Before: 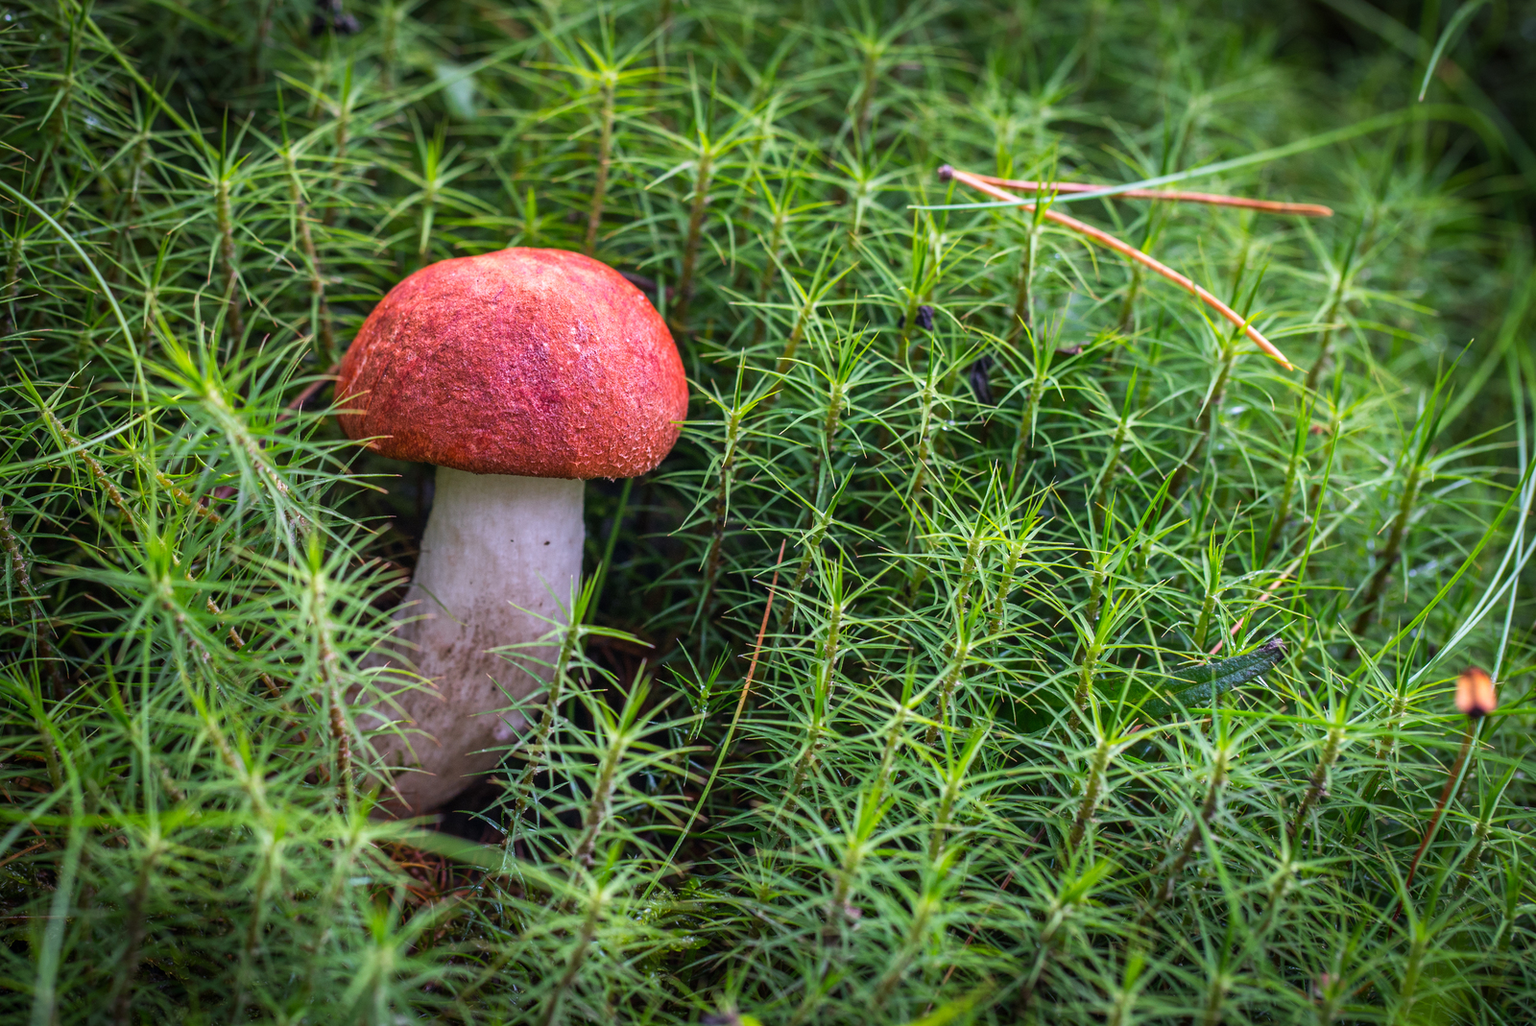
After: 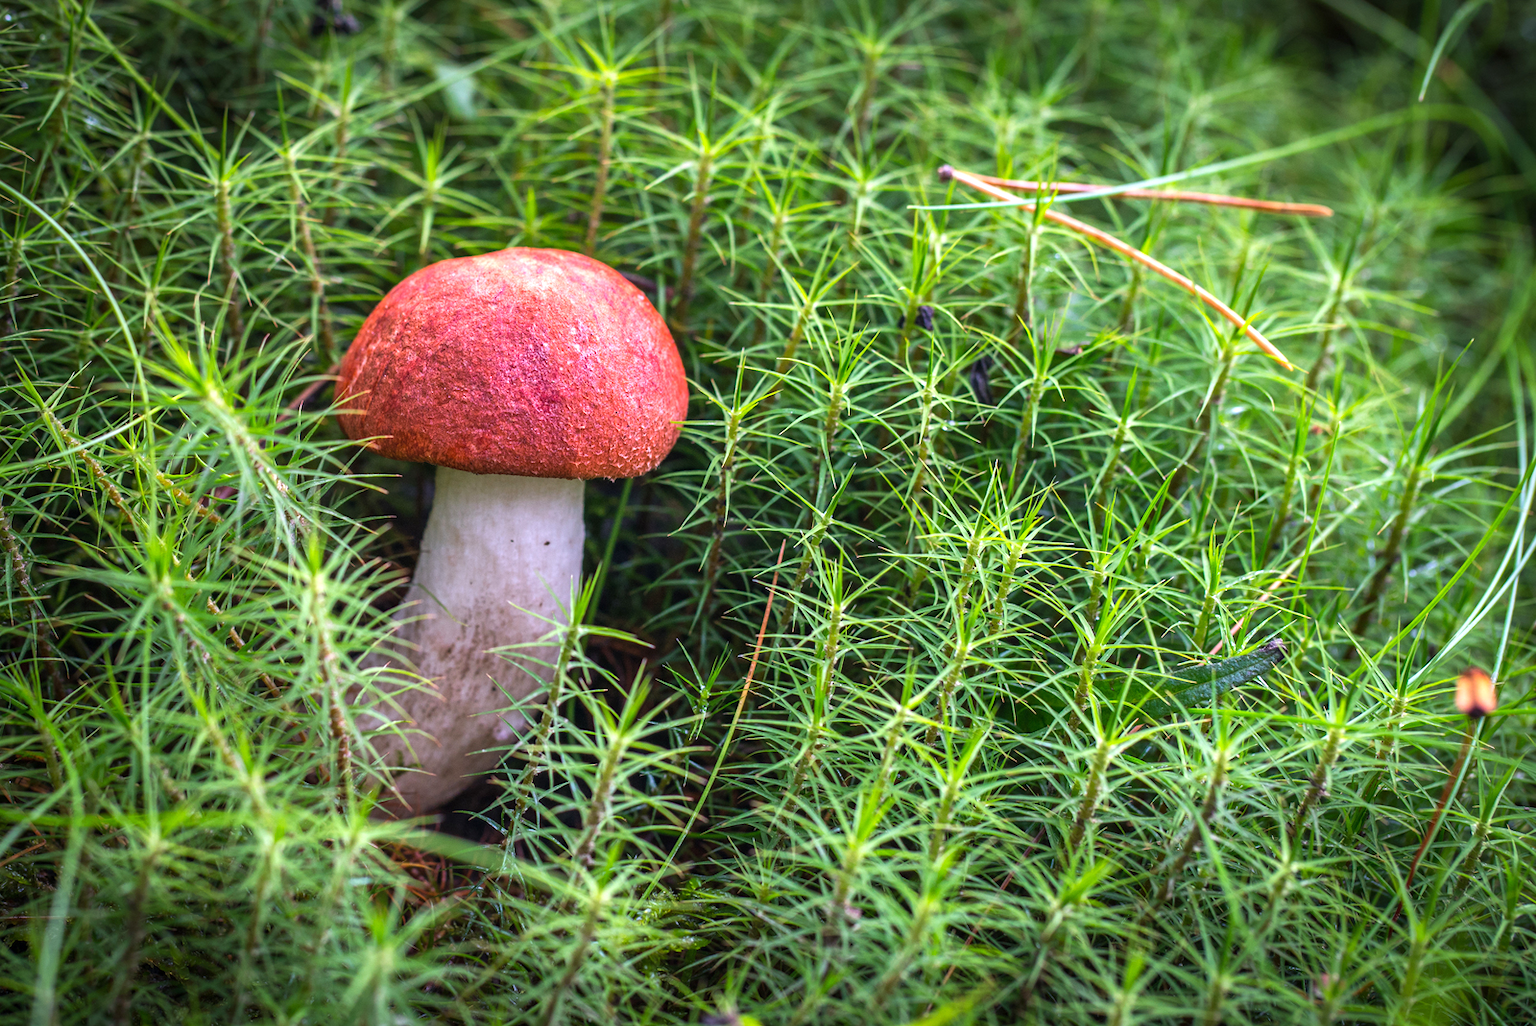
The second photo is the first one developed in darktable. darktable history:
exposure: exposure 0.491 EV, compensate highlight preservation false
